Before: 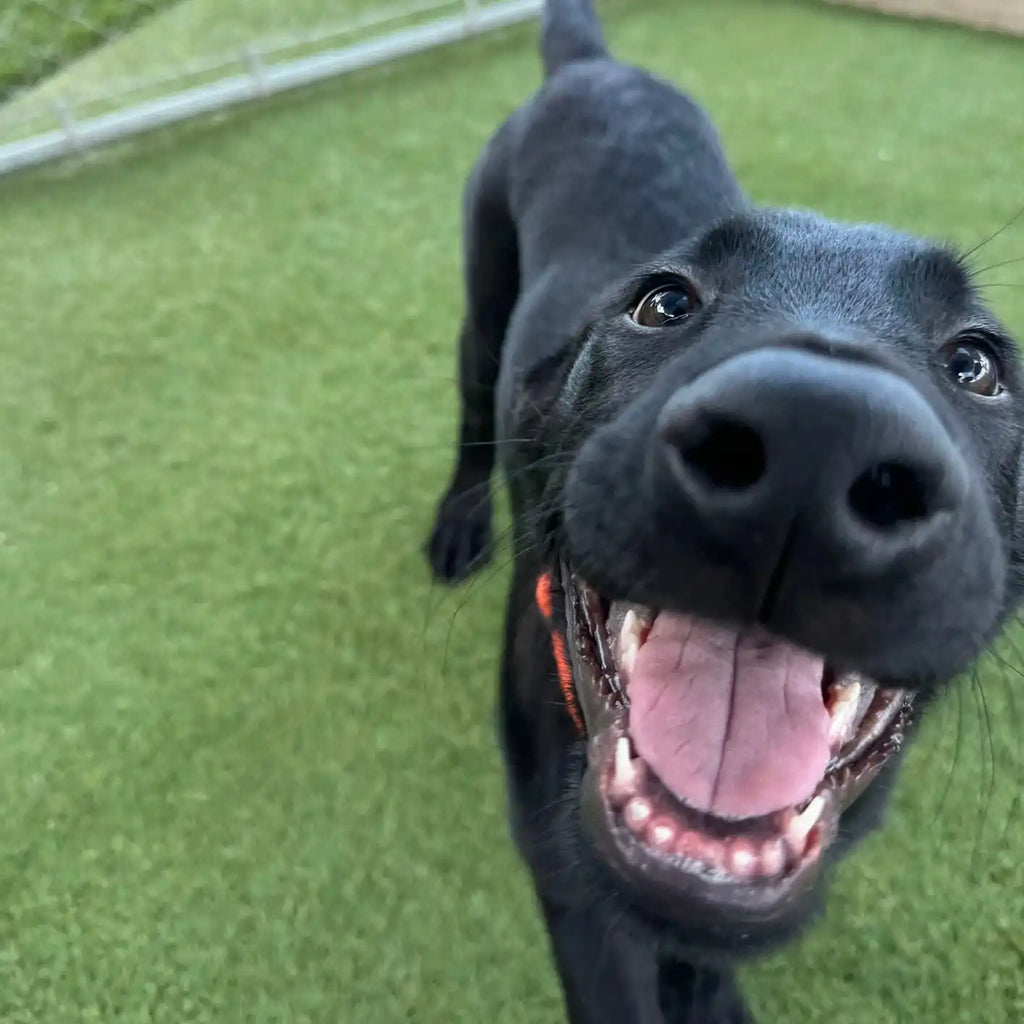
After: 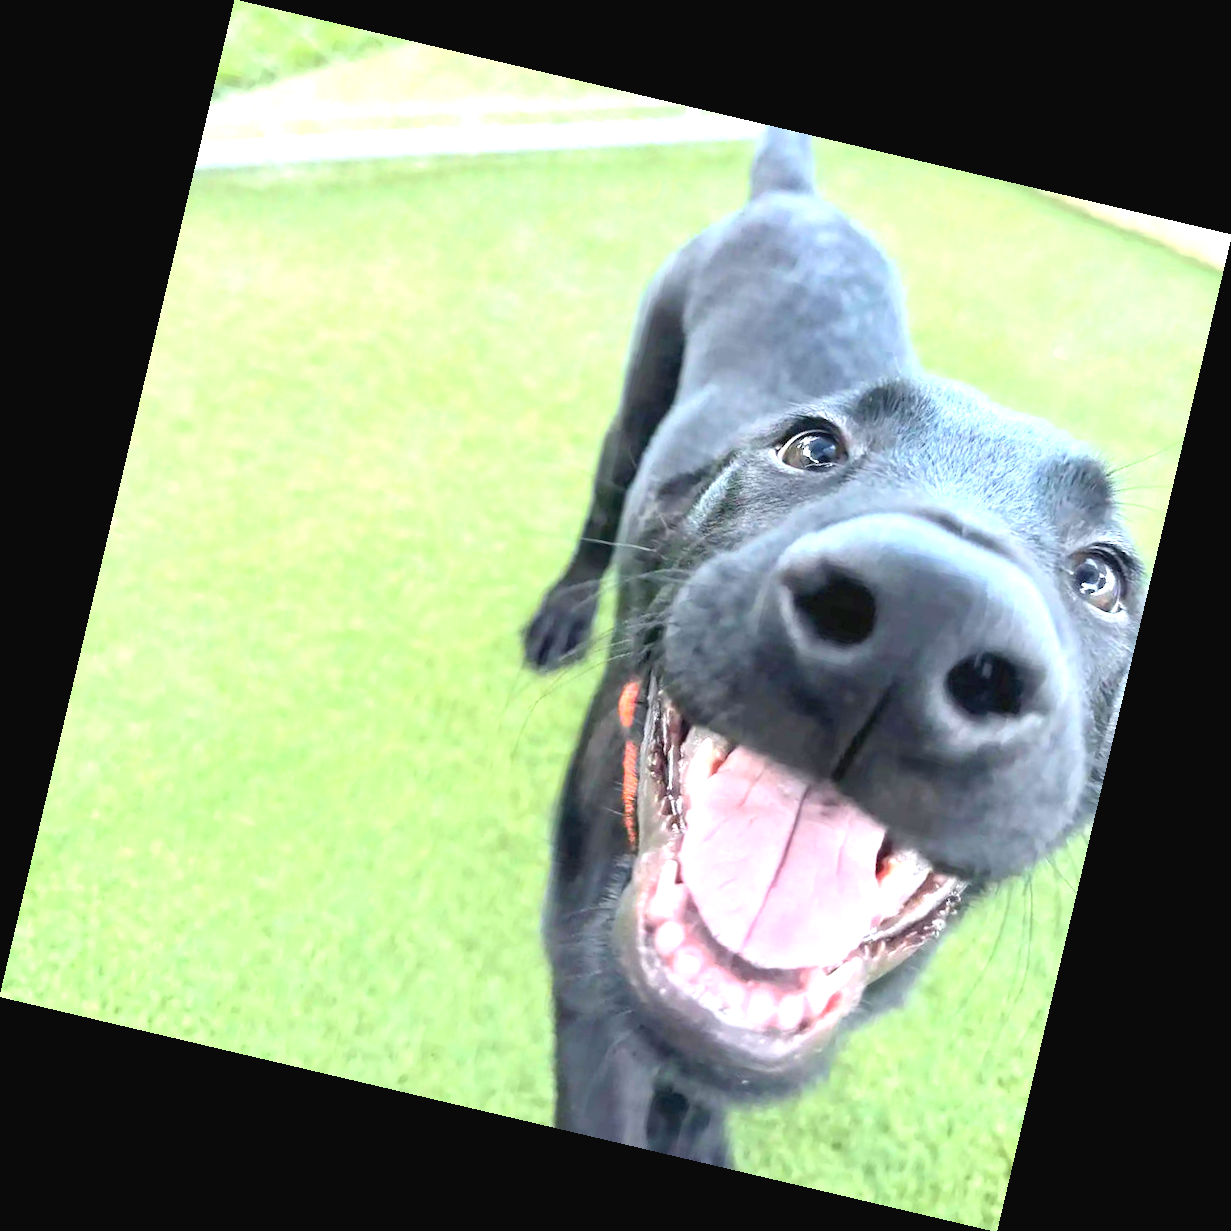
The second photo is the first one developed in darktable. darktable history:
exposure: black level correction 0, exposure 1.9 EV, compensate highlight preservation false
contrast brightness saturation: contrast 0.14, brightness 0.21
rotate and perspective: rotation 13.27°, automatic cropping off
